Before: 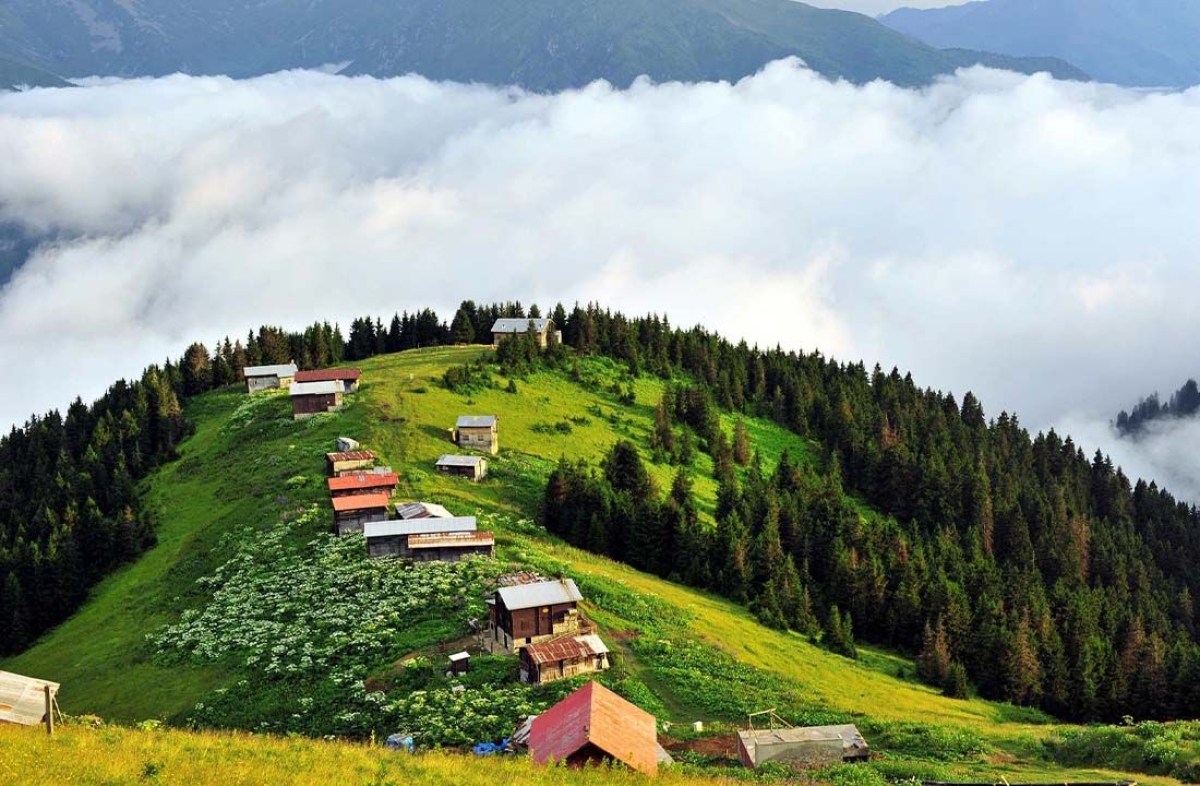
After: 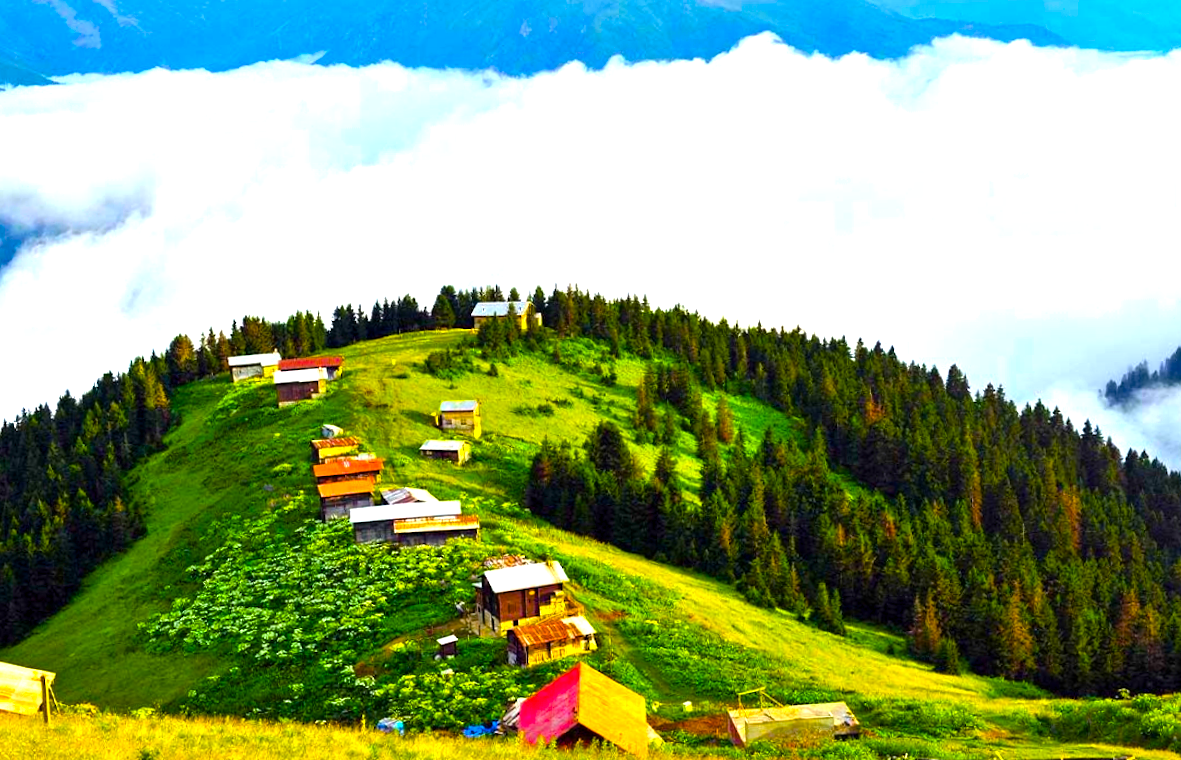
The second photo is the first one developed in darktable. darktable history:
rotate and perspective: rotation -1.32°, lens shift (horizontal) -0.031, crop left 0.015, crop right 0.985, crop top 0.047, crop bottom 0.982
color balance rgb: linear chroma grading › global chroma 42%, perceptual saturation grading › global saturation 42%, perceptual brilliance grading › global brilliance 25%, global vibrance 33%
